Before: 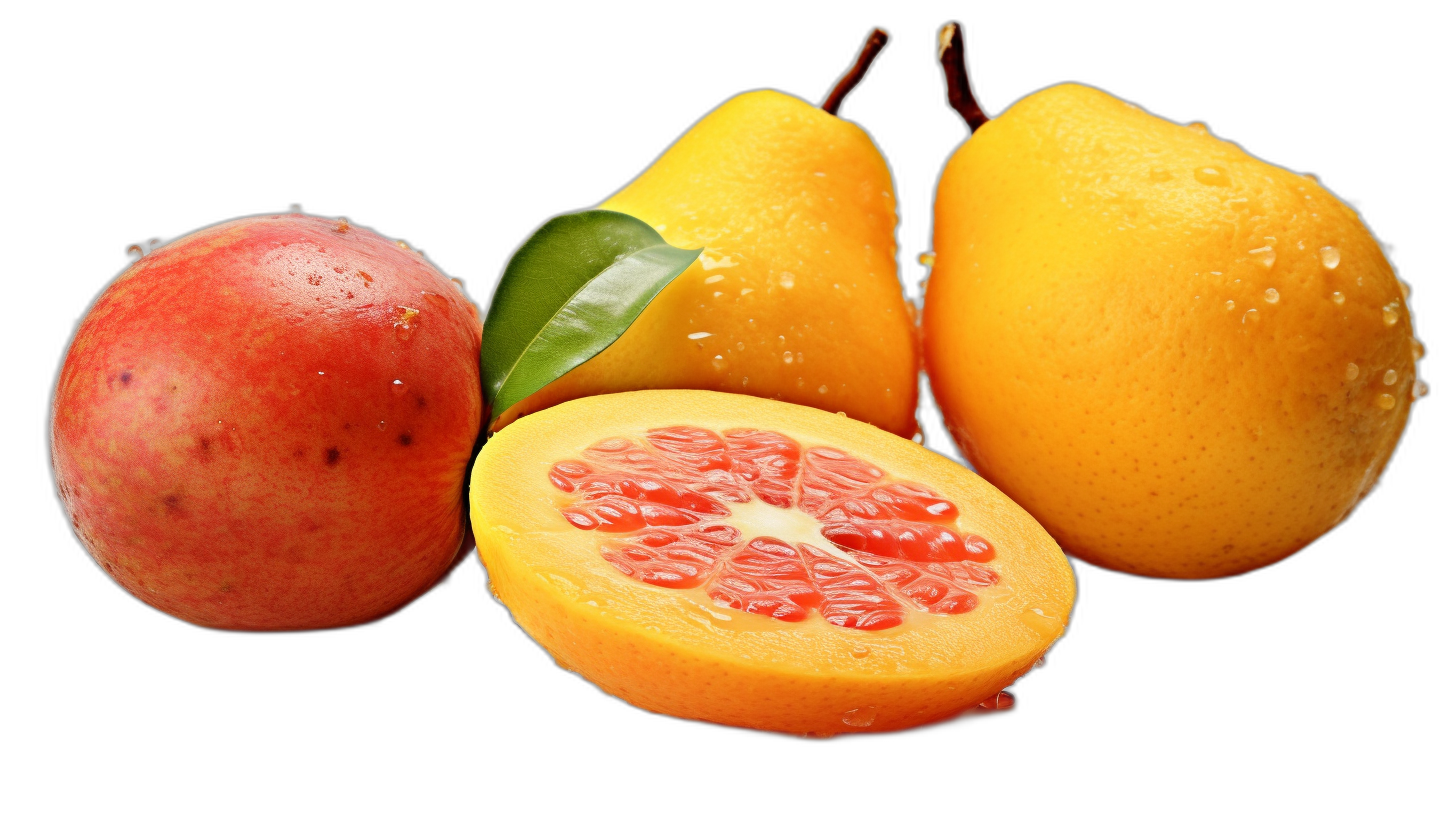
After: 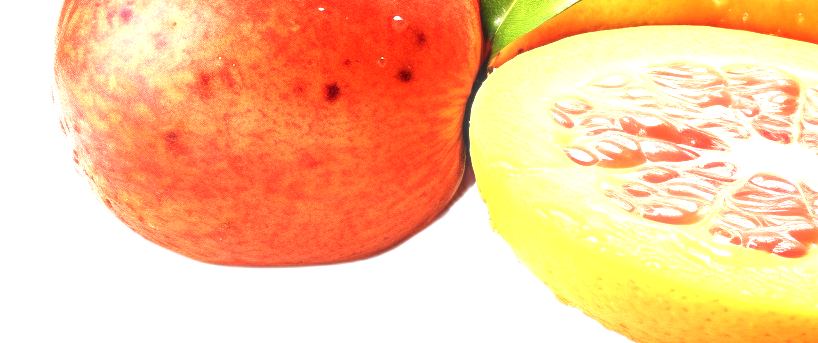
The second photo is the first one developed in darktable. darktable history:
exposure: black level correction 0, exposure 1.533 EV, compensate exposure bias true, compensate highlight preservation false
haze removal: strength -0.112, compatibility mode true, adaptive false
local contrast: on, module defaults
crop: top 44.707%, right 43.768%, bottom 13.141%
